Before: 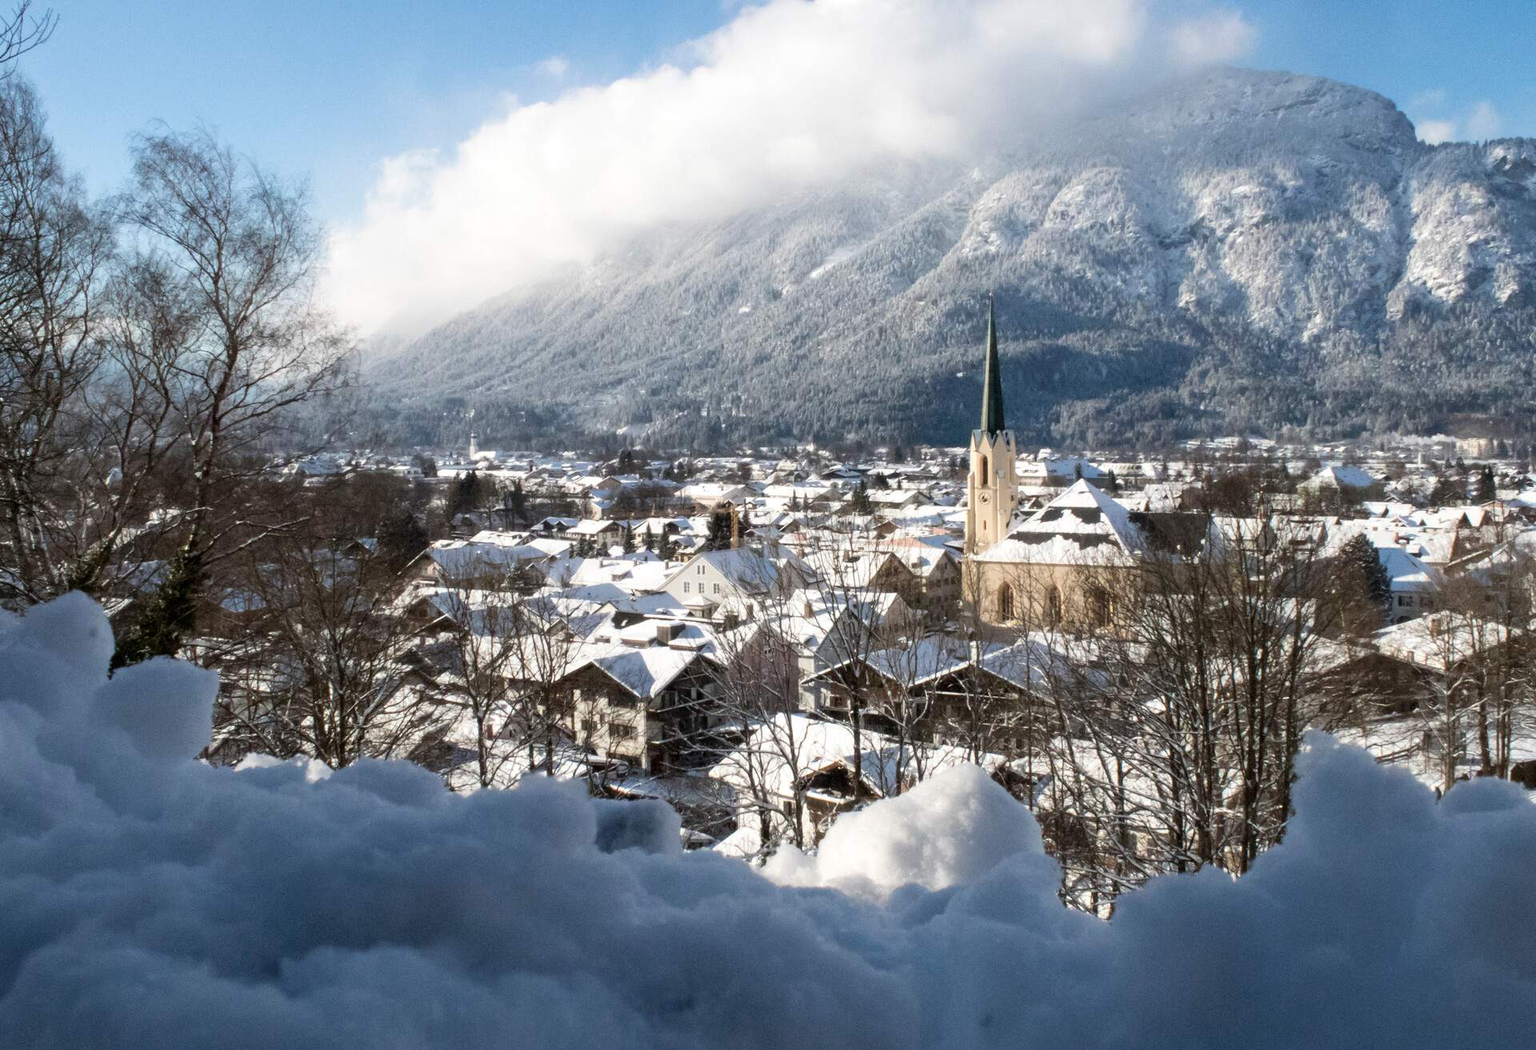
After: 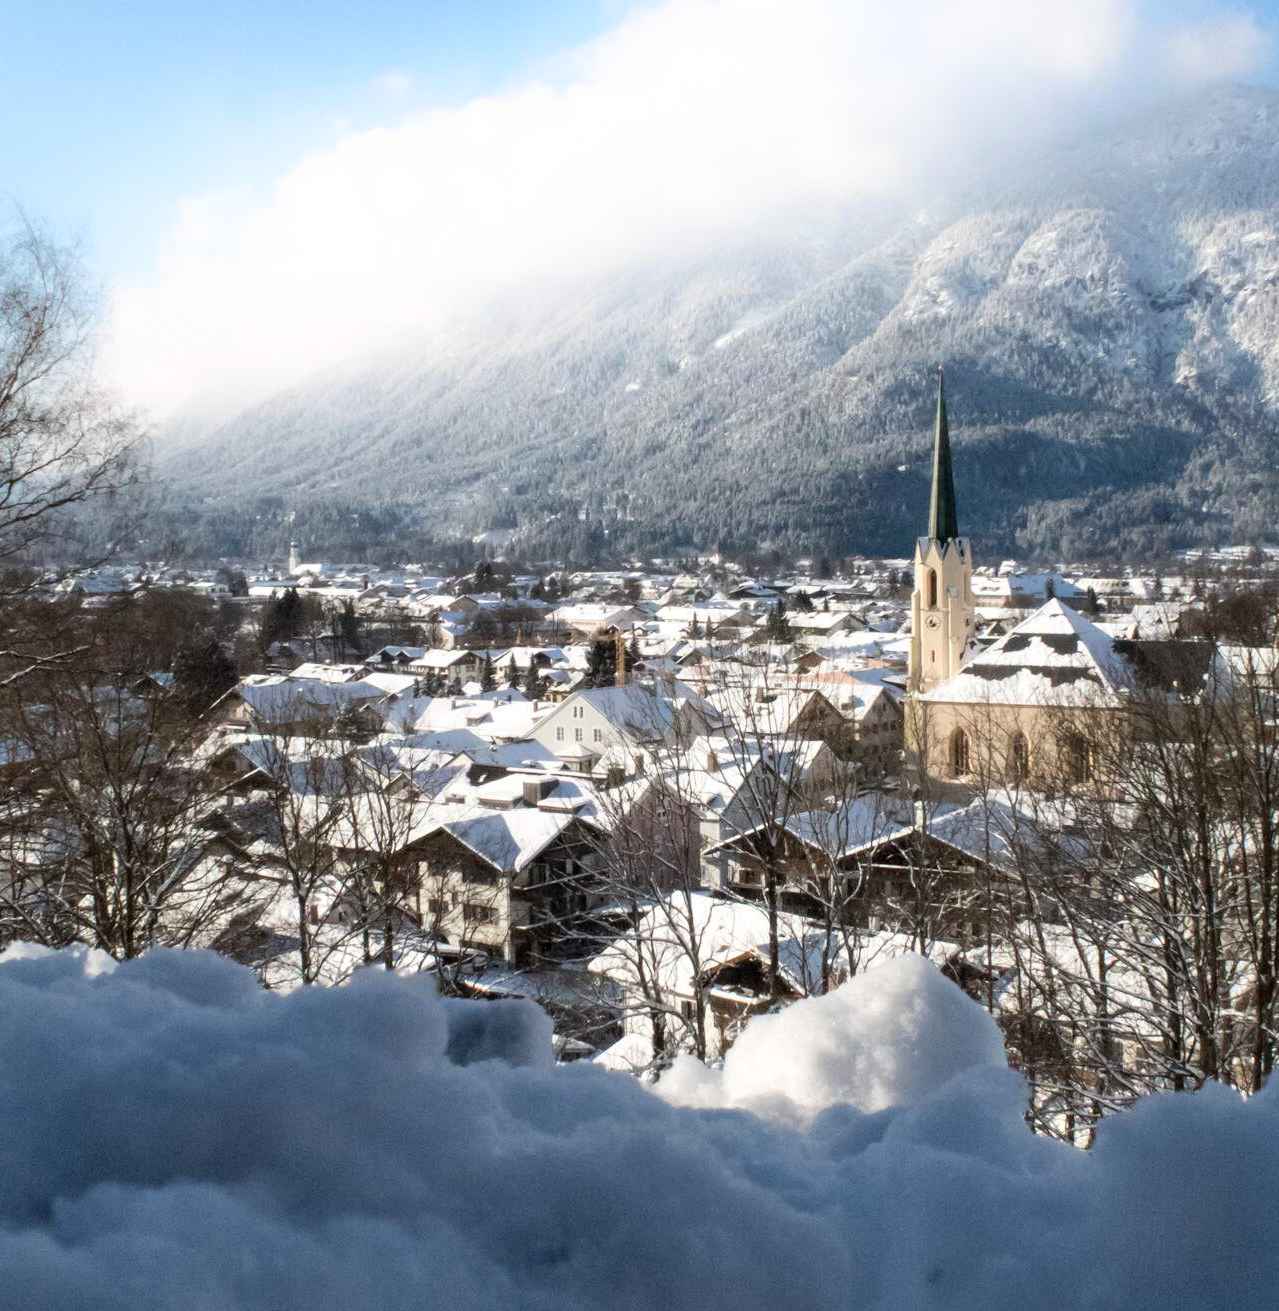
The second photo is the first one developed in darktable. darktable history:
crop and rotate: left 15.546%, right 17.787%
shadows and highlights: highlights 70.7, soften with gaussian
